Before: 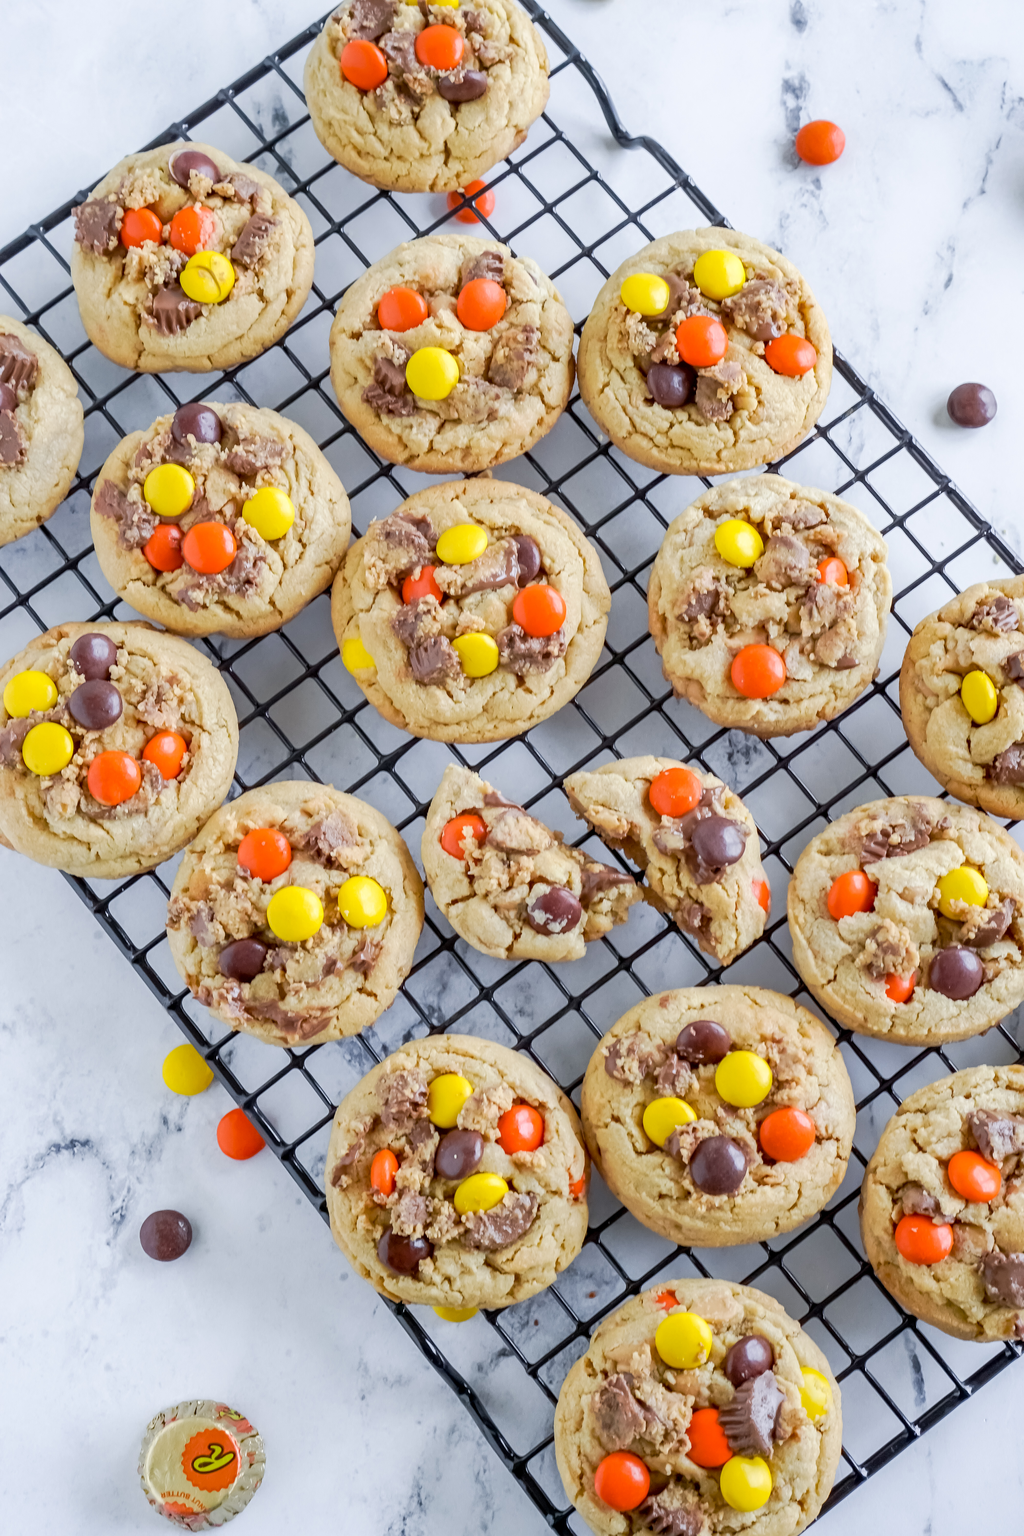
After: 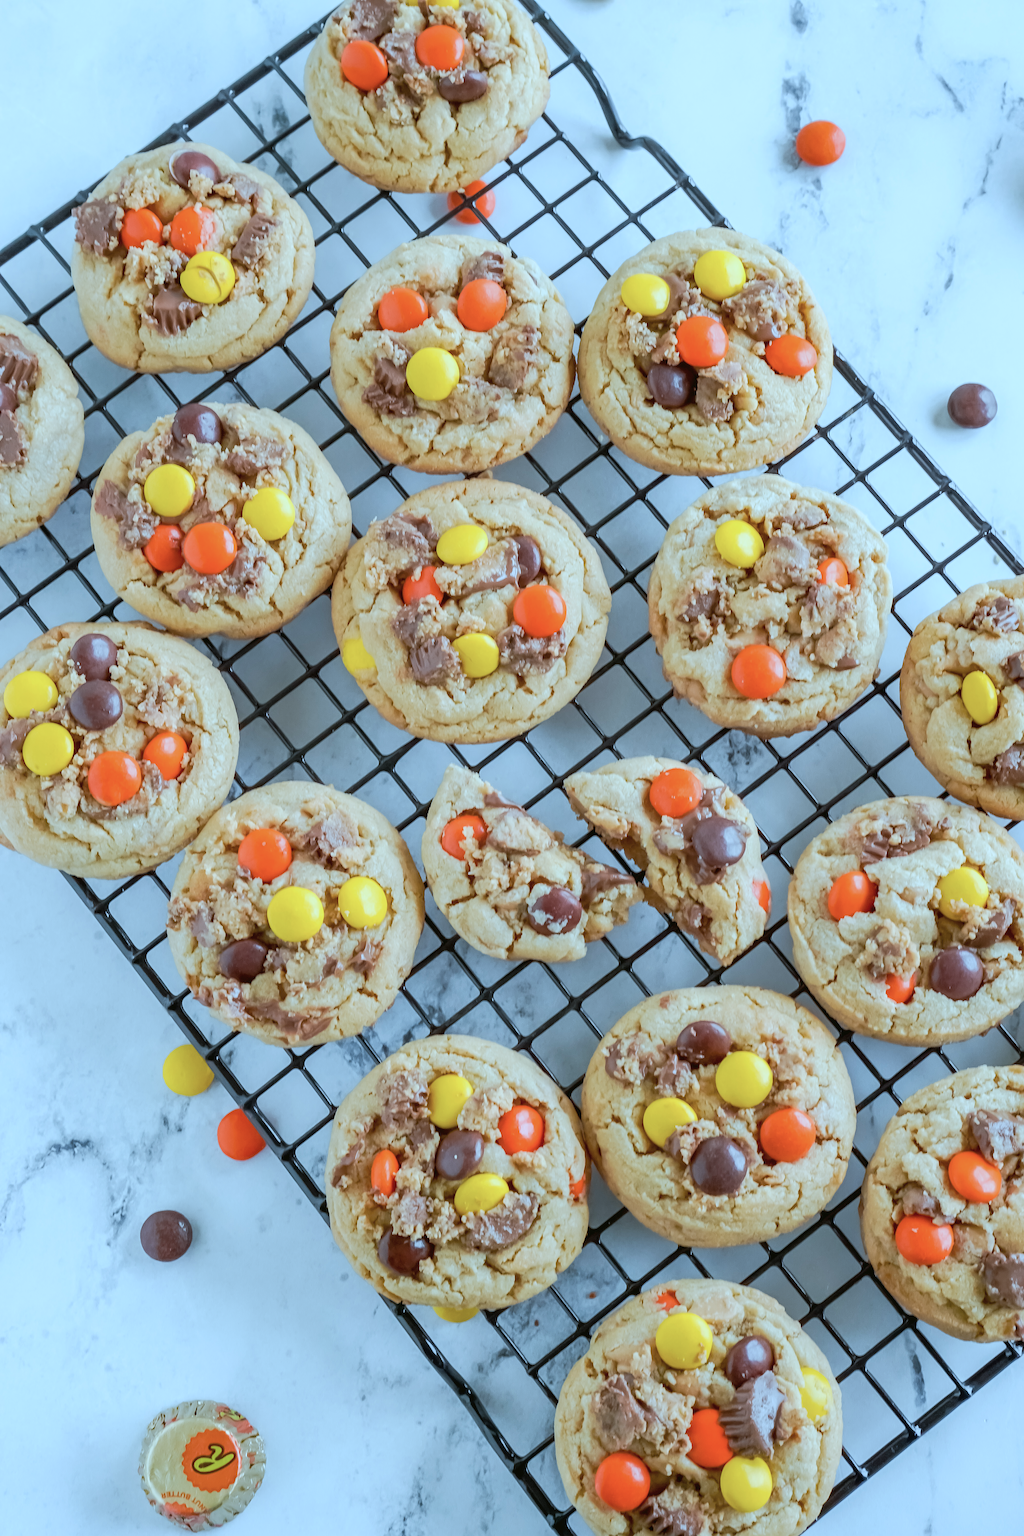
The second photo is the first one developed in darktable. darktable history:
color correction: highlights a* -9.35, highlights b* -23.15
color balance: mode lift, gamma, gain (sRGB), lift [1.04, 1, 1, 0.97], gamma [1.01, 1, 1, 0.97], gain [0.96, 1, 1, 0.97]
